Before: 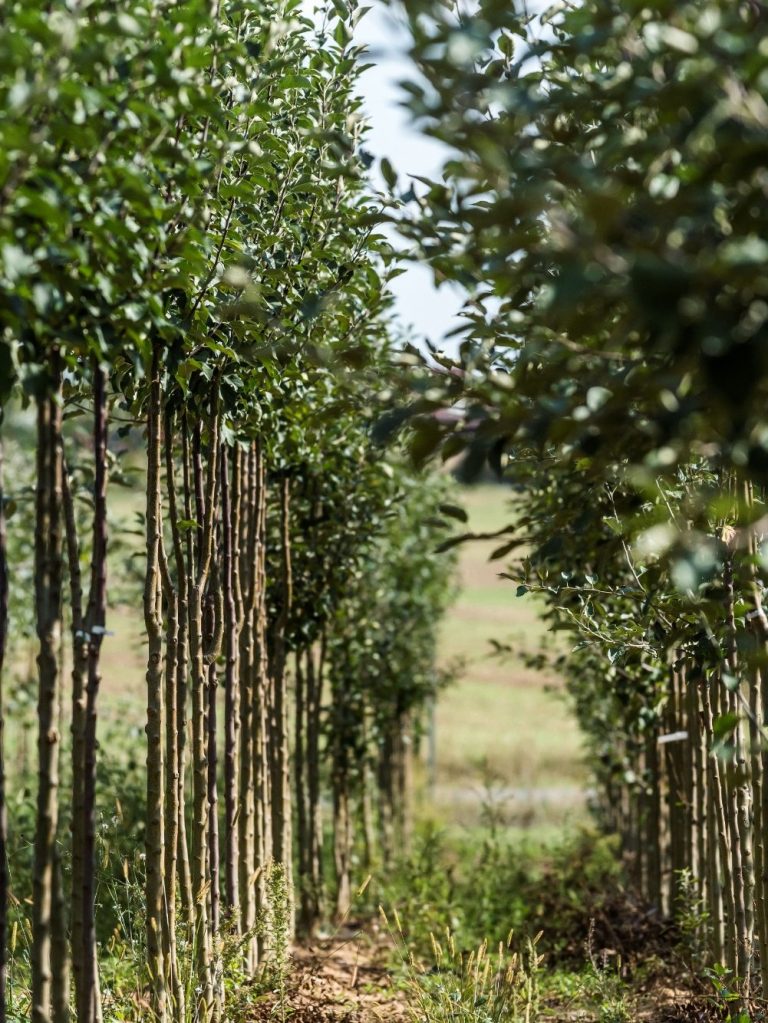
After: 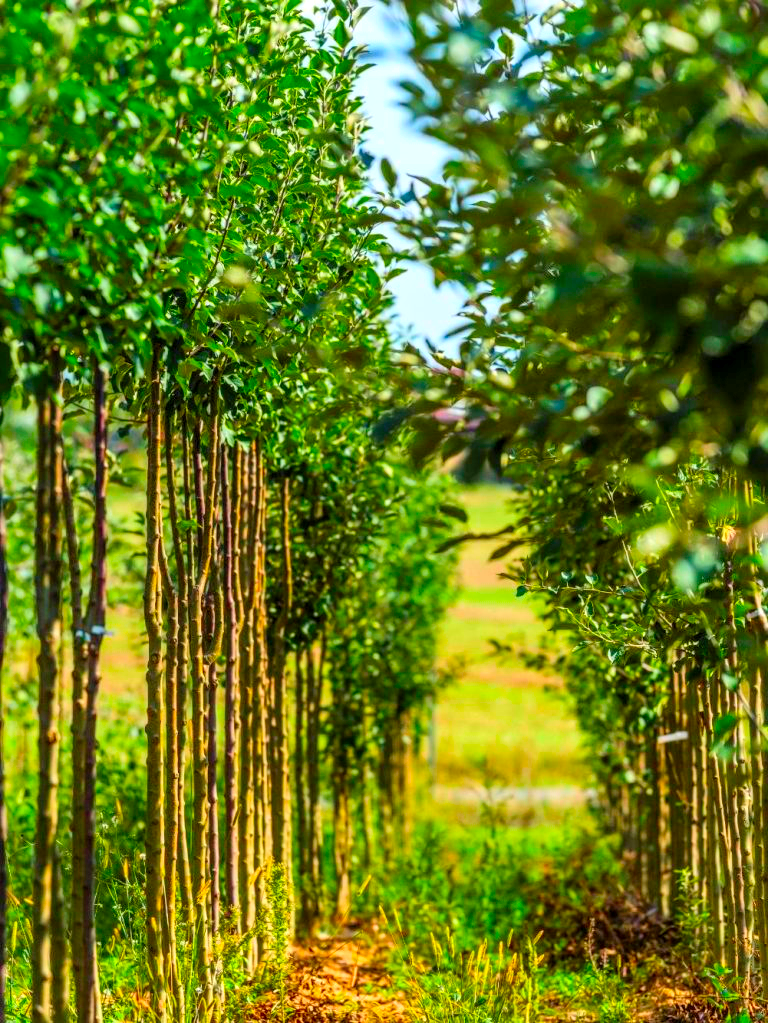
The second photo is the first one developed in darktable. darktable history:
contrast brightness saturation: contrast 0.066, brightness 0.17, saturation 0.413
shadows and highlights: shadows 59.8, highlights -60.24, soften with gaussian
local contrast: on, module defaults
color correction: highlights b* -0.007, saturation 2.2
